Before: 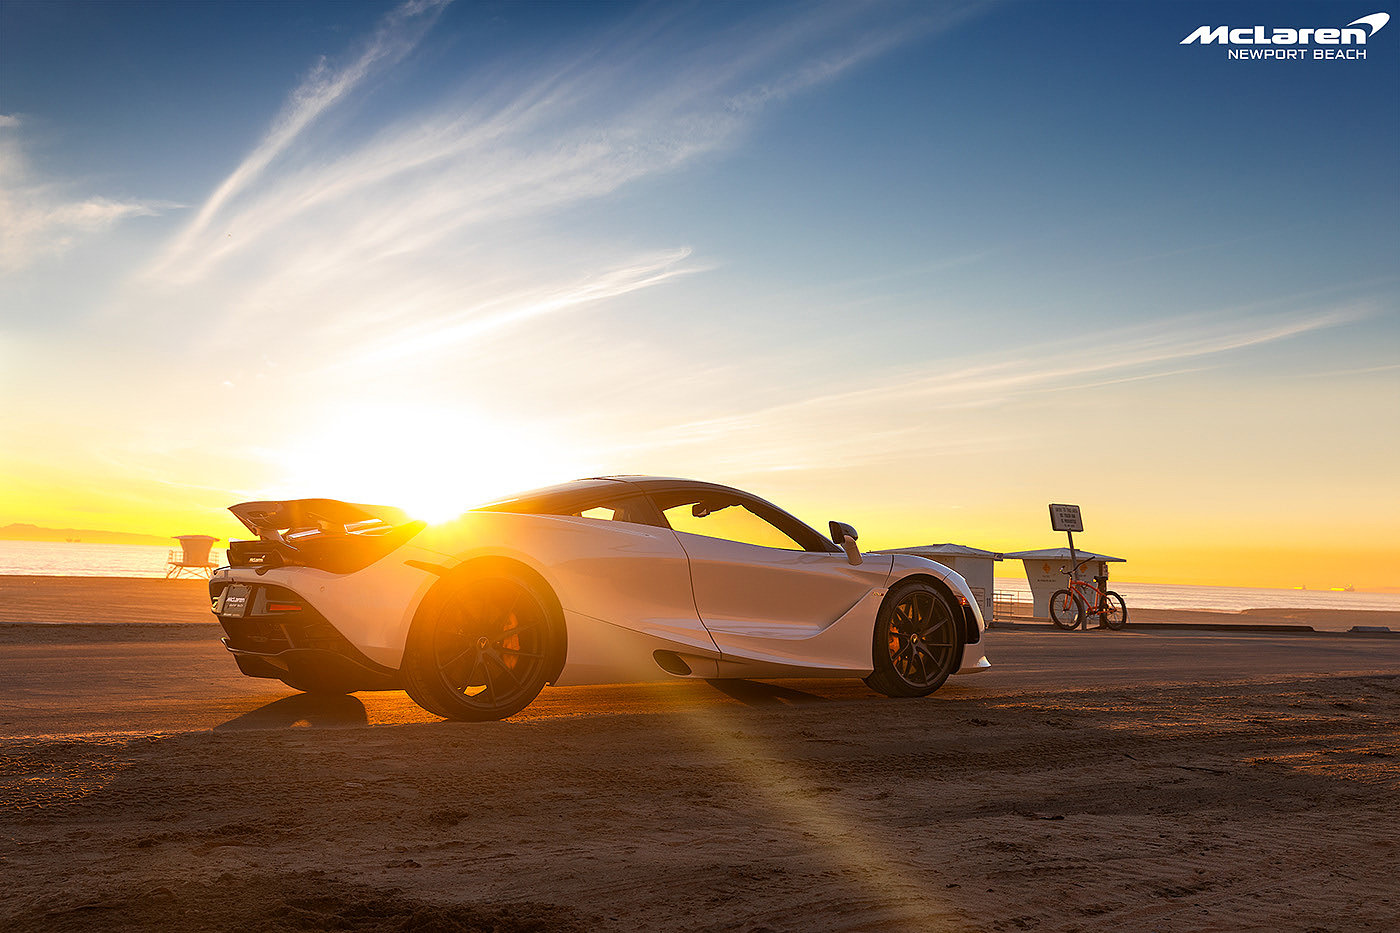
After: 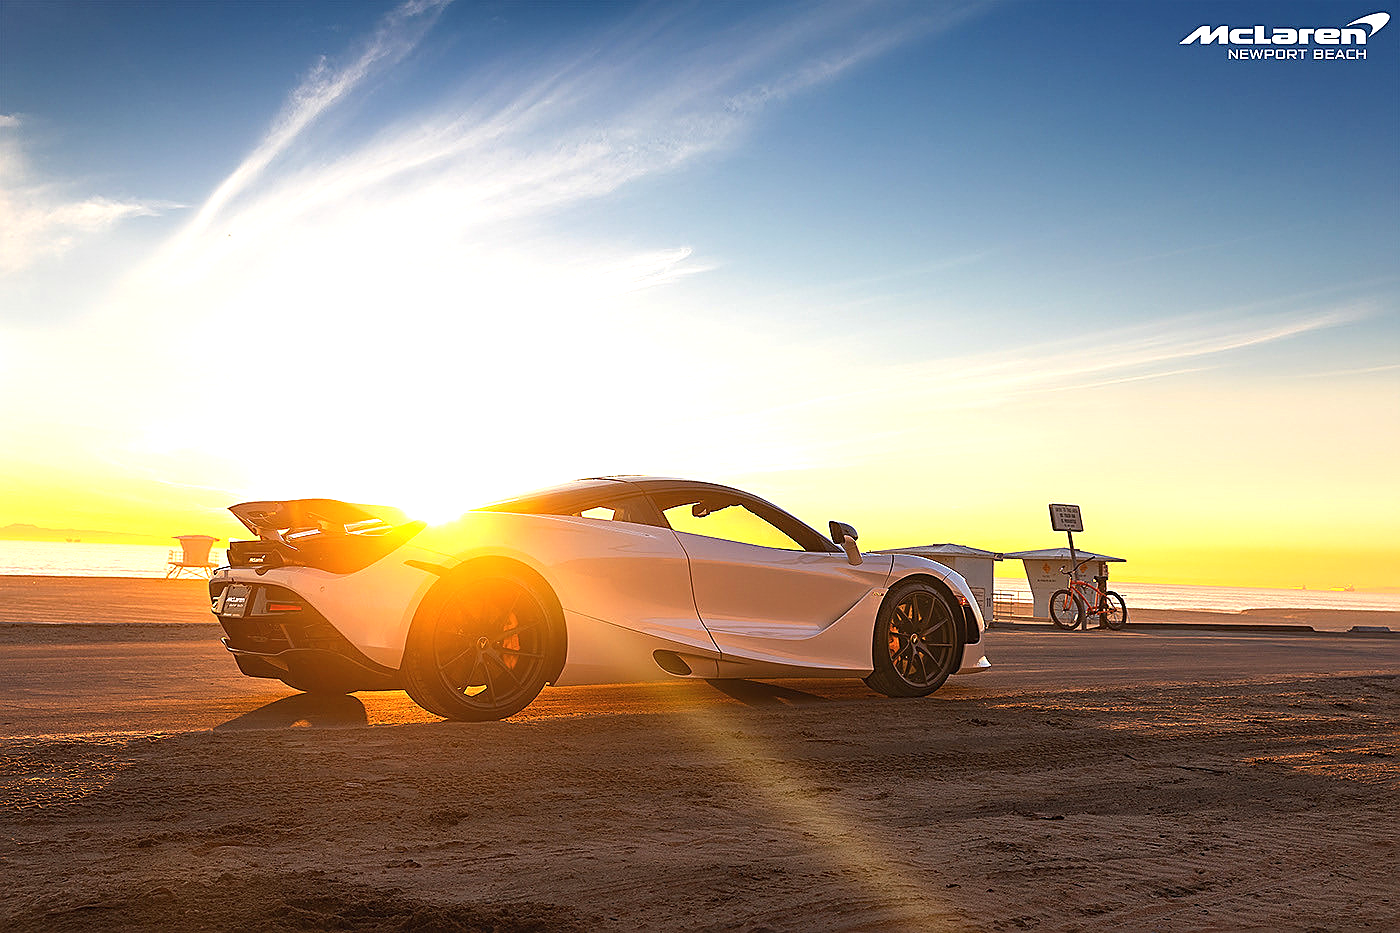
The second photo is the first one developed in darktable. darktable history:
sharpen: on, module defaults
exposure: black level correction -0.002, exposure 0.54 EV, compensate highlight preservation false
